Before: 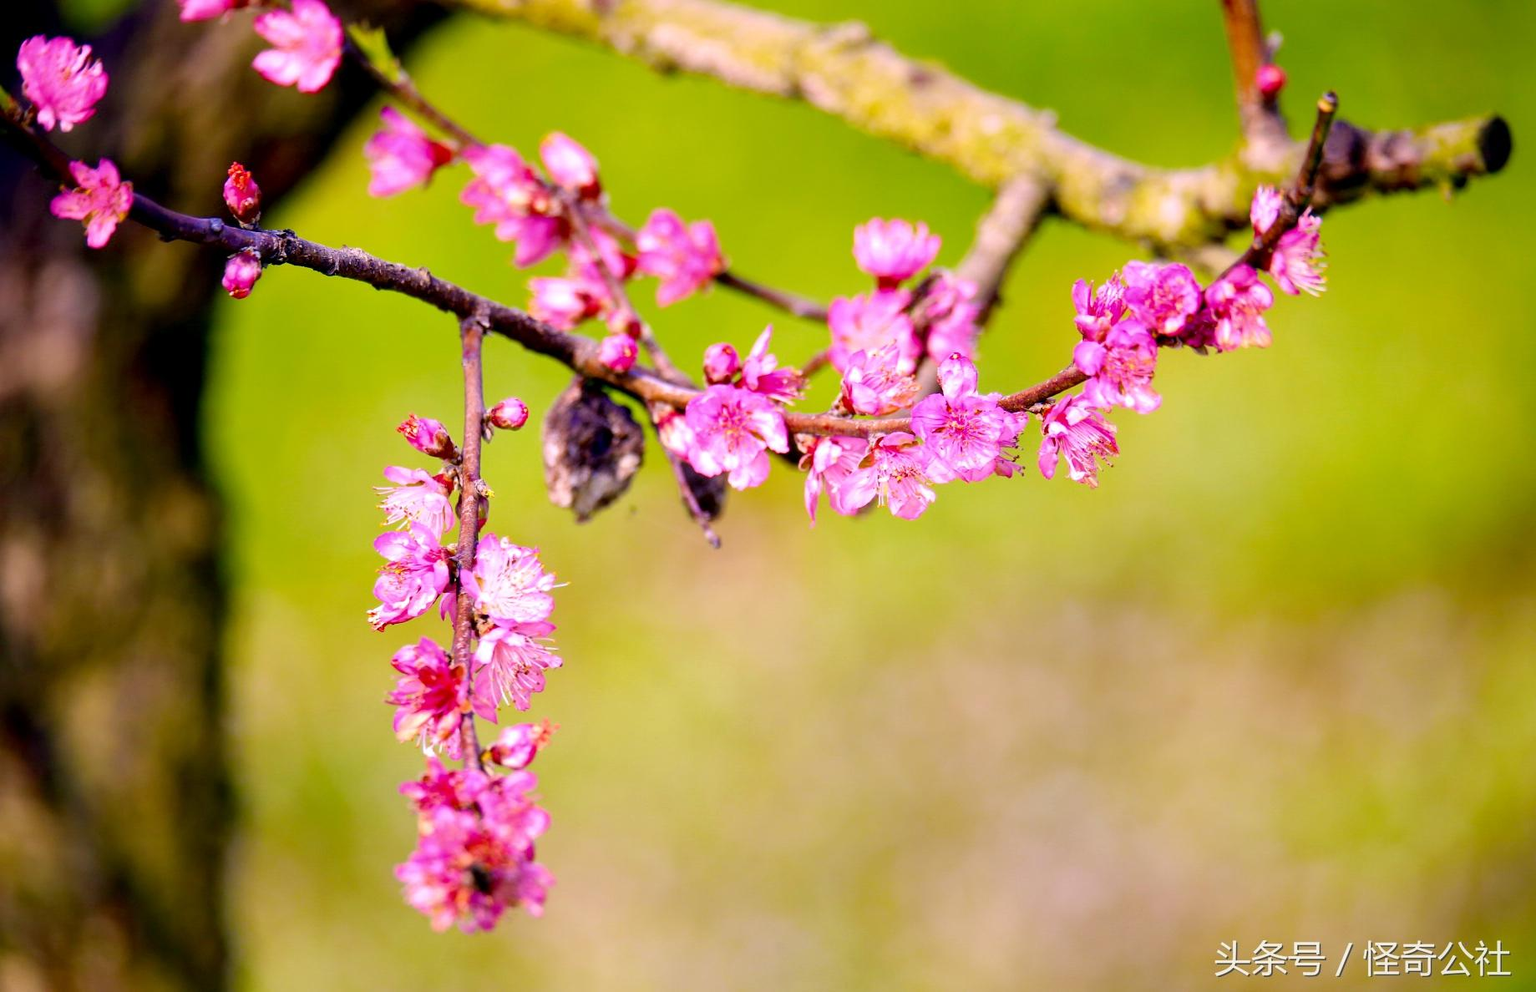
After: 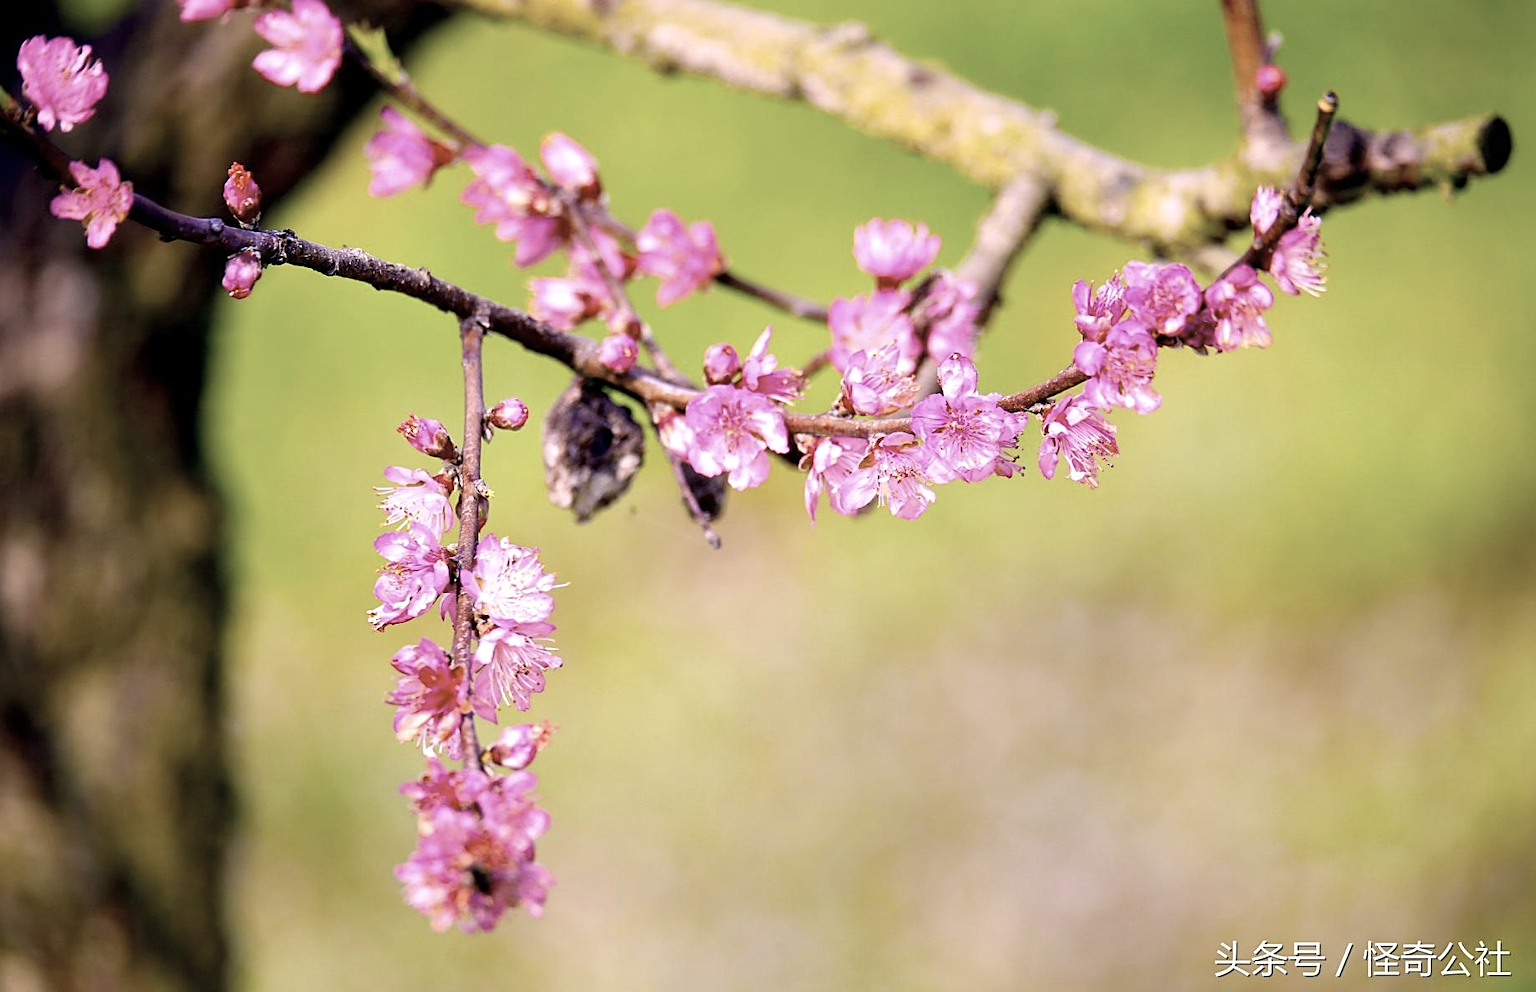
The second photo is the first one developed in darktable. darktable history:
sharpen: amount 0.499
exposure: exposure 0.164 EV, compensate highlight preservation false
color correction: highlights b* -0.022, saturation 0.58
